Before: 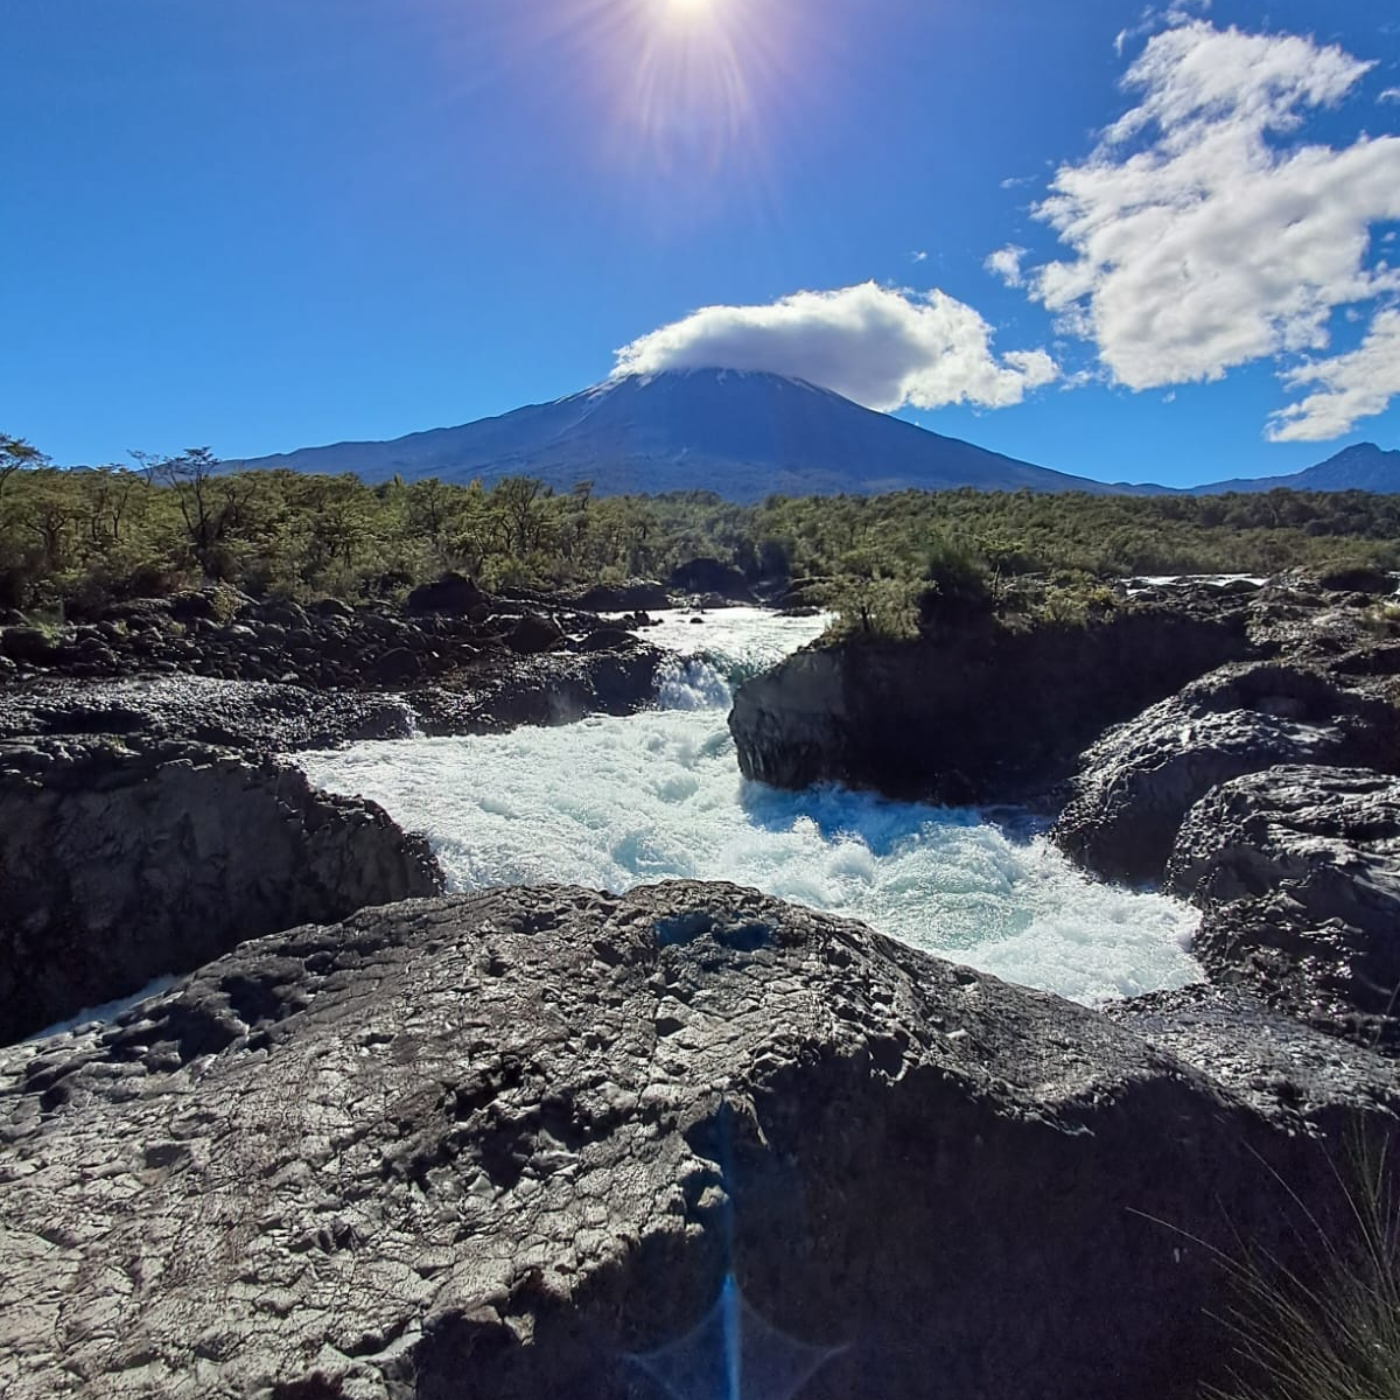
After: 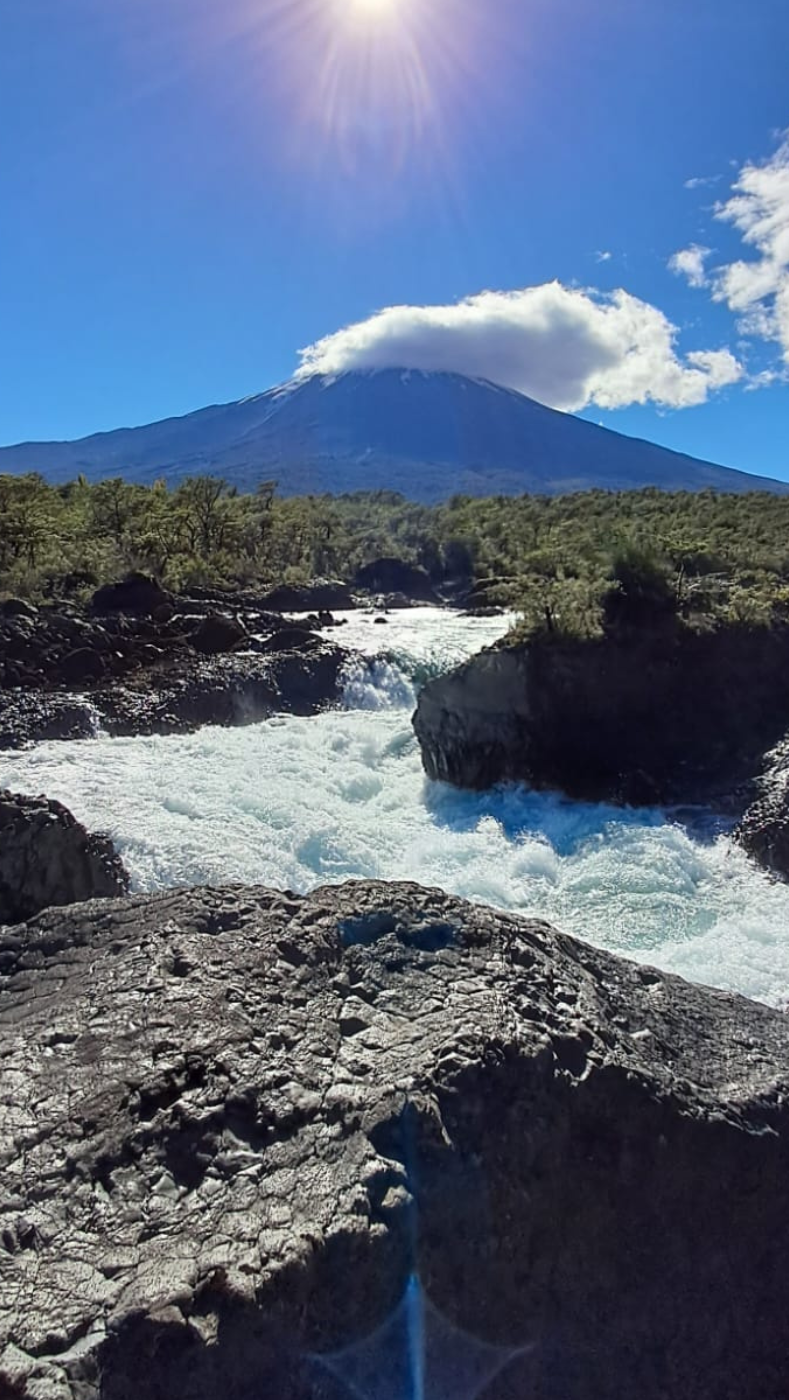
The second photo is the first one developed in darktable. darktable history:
crop and rotate: left 22.589%, right 21.008%
